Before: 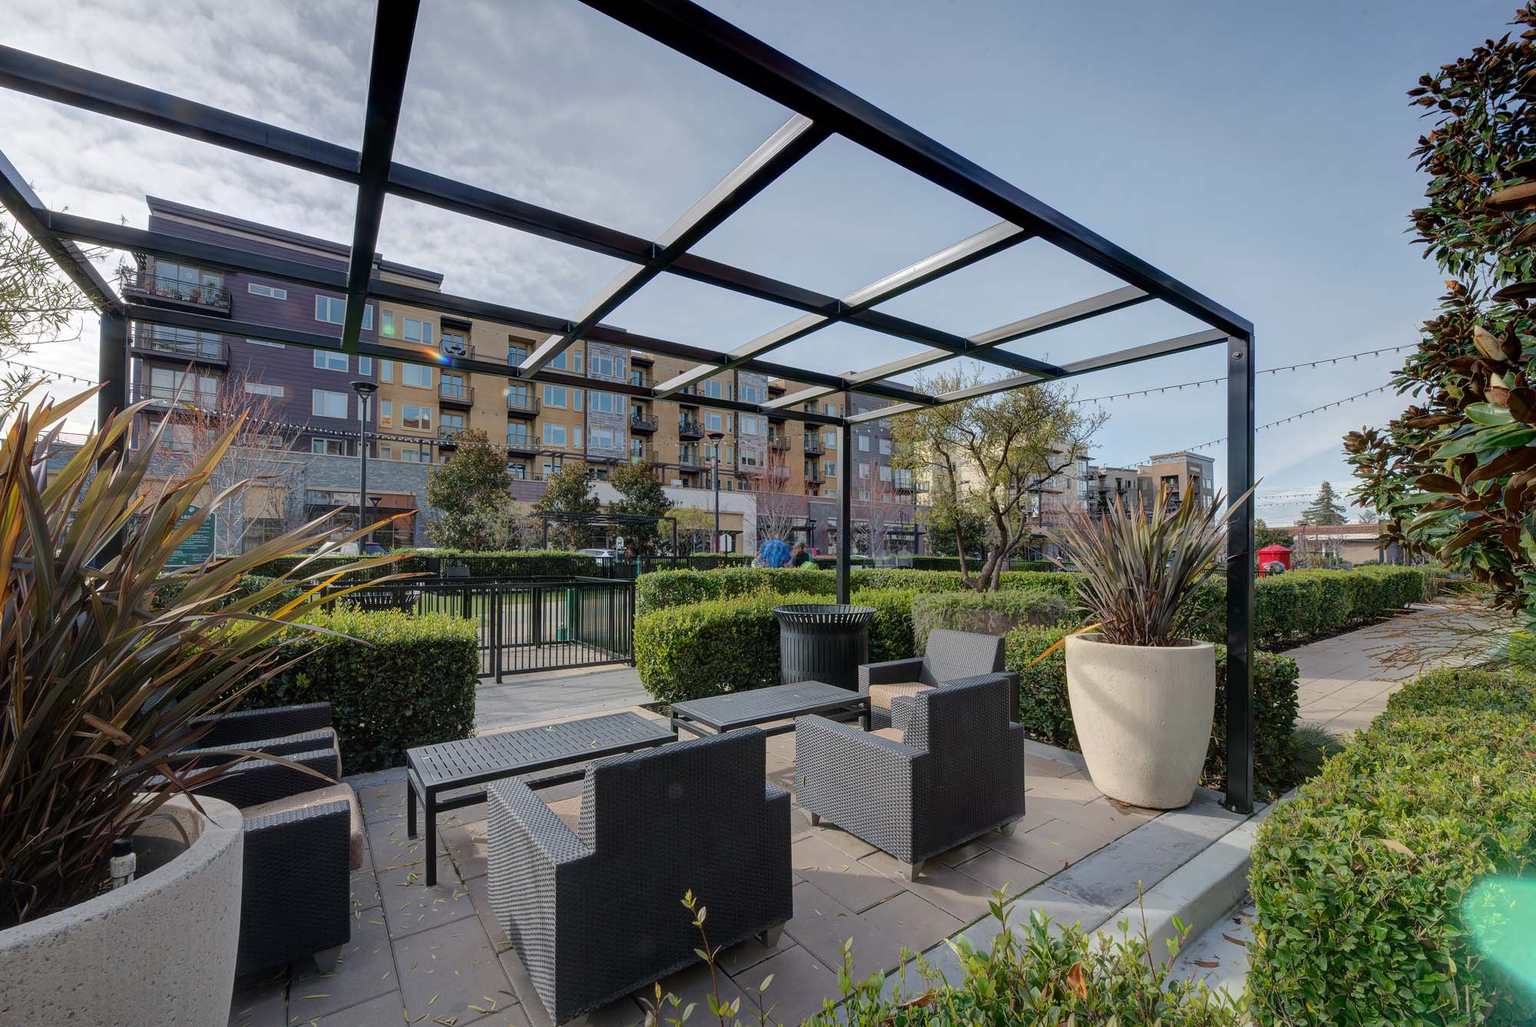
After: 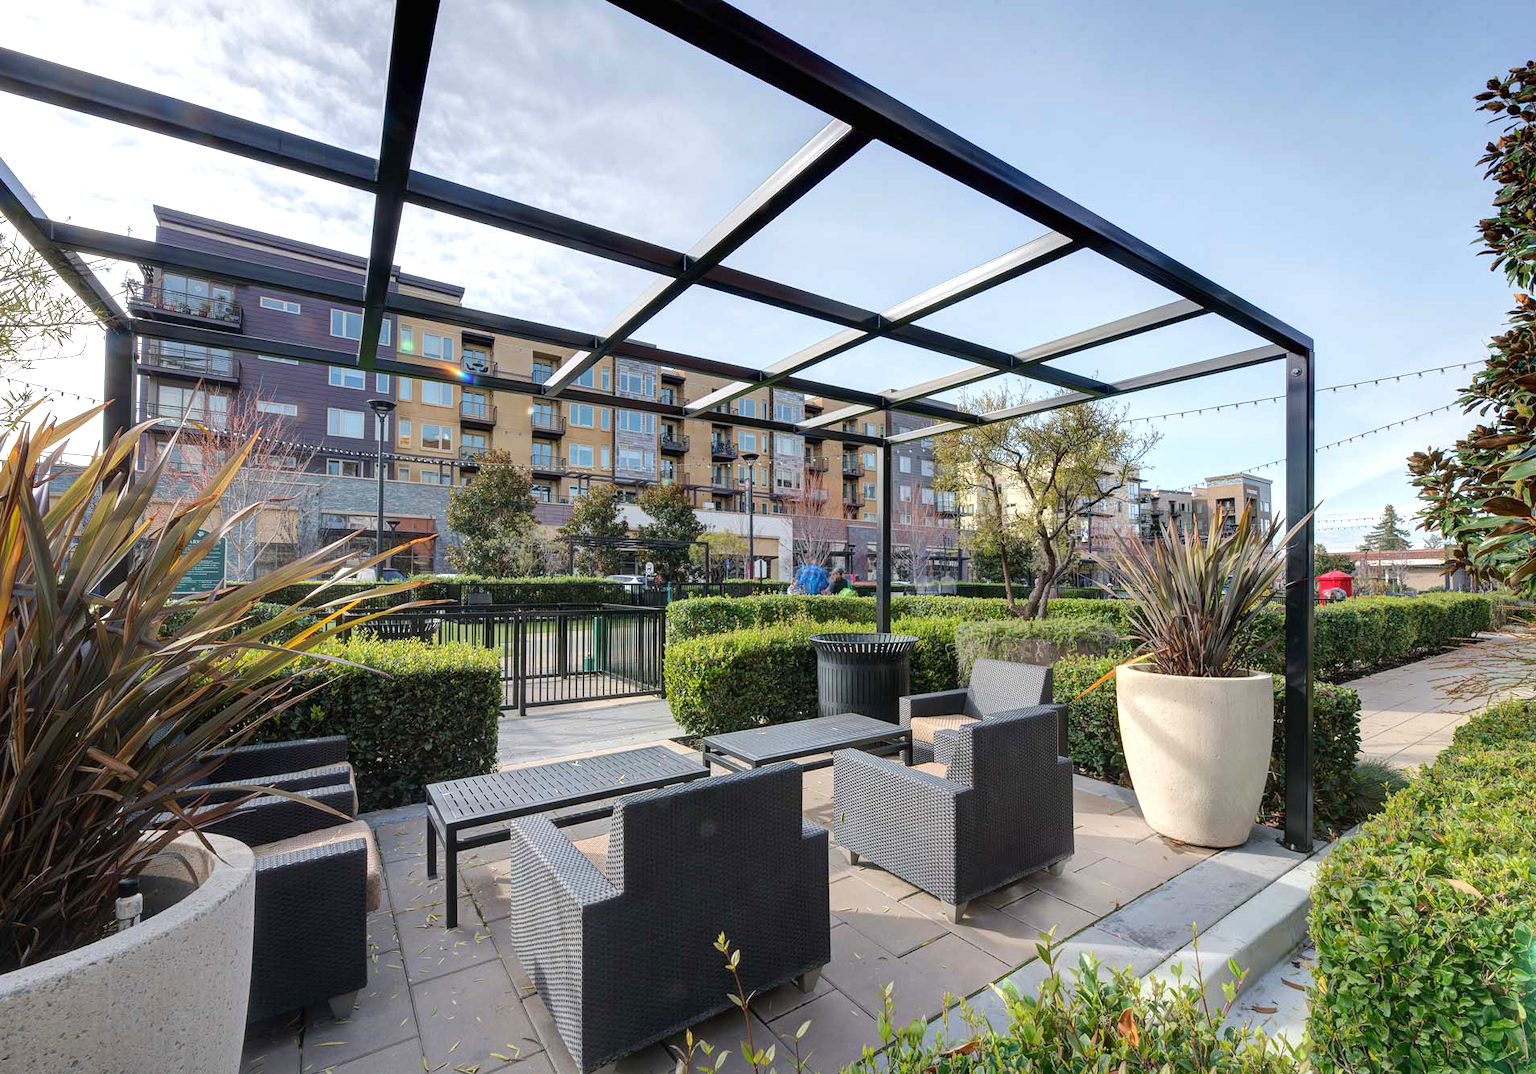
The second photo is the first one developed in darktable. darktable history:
crop: right 4.537%, bottom 0.048%
exposure: black level correction 0, exposure 0.694 EV
